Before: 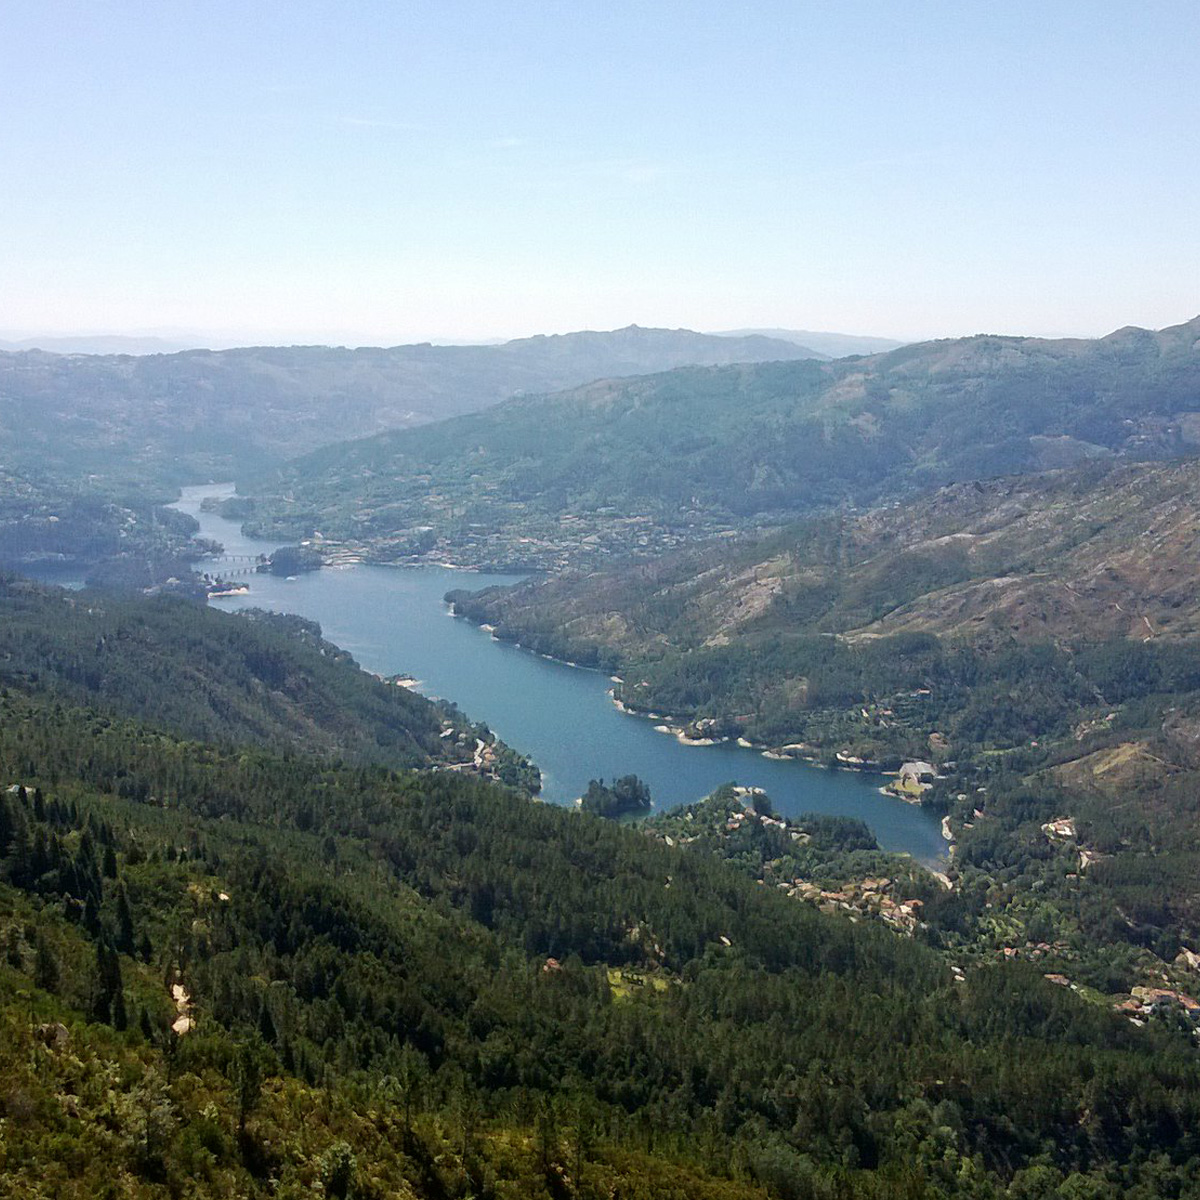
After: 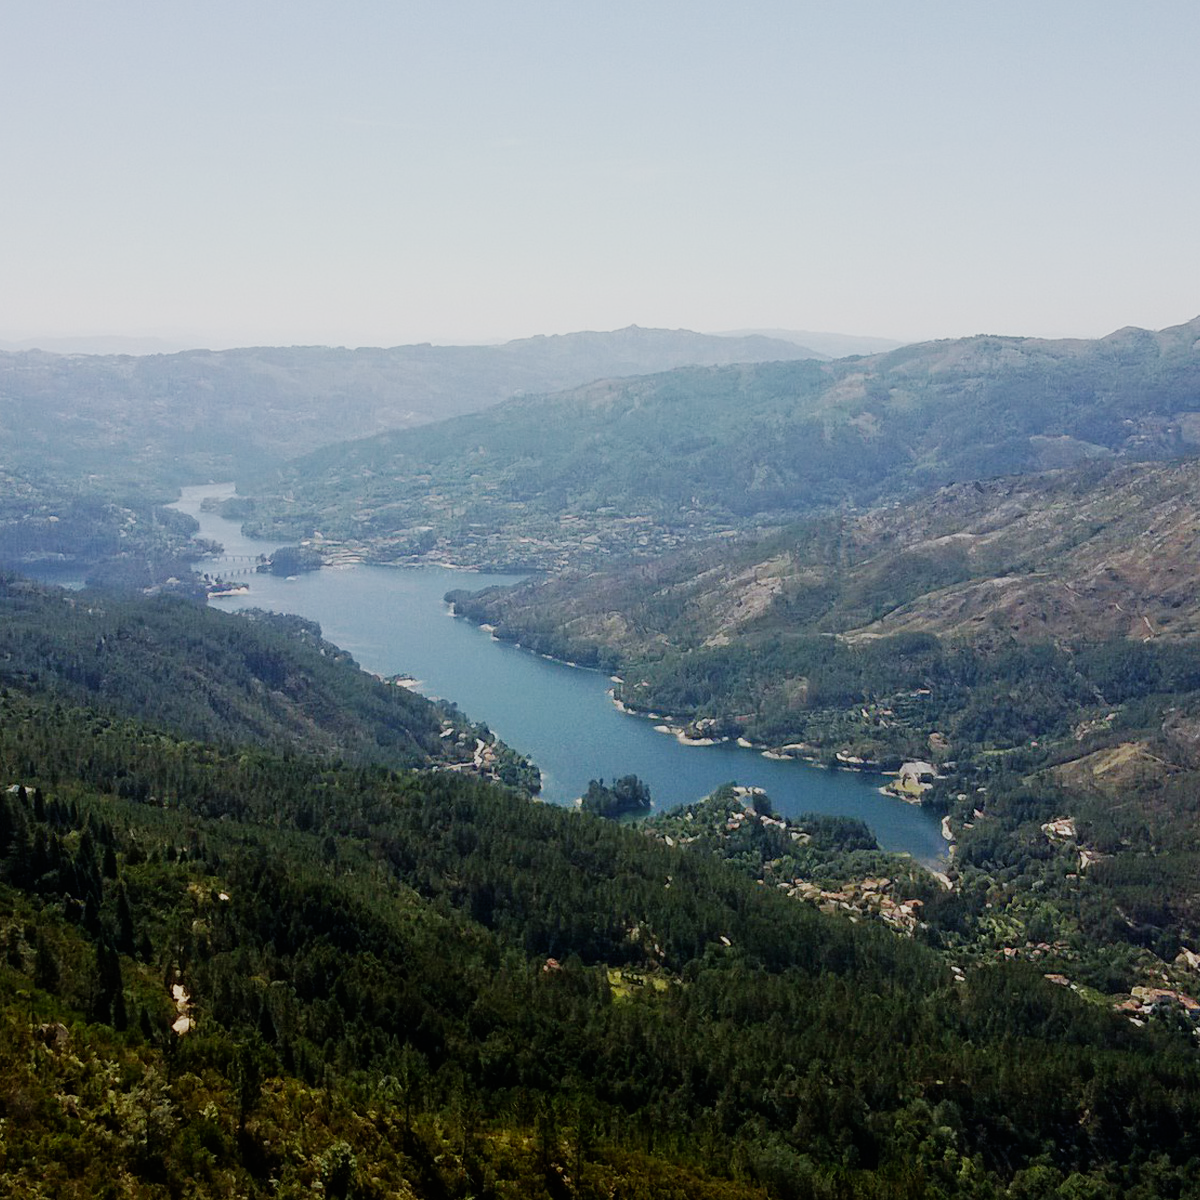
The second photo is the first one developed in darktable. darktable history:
contrast equalizer: octaves 7, y [[0.6 ×6], [0.55 ×6], [0 ×6], [0 ×6], [0 ×6]], mix -0.2
sigmoid: skew -0.2, preserve hue 0%, red attenuation 0.1, red rotation 0.035, green attenuation 0.1, green rotation -0.017, blue attenuation 0.15, blue rotation -0.052, base primaries Rec2020
